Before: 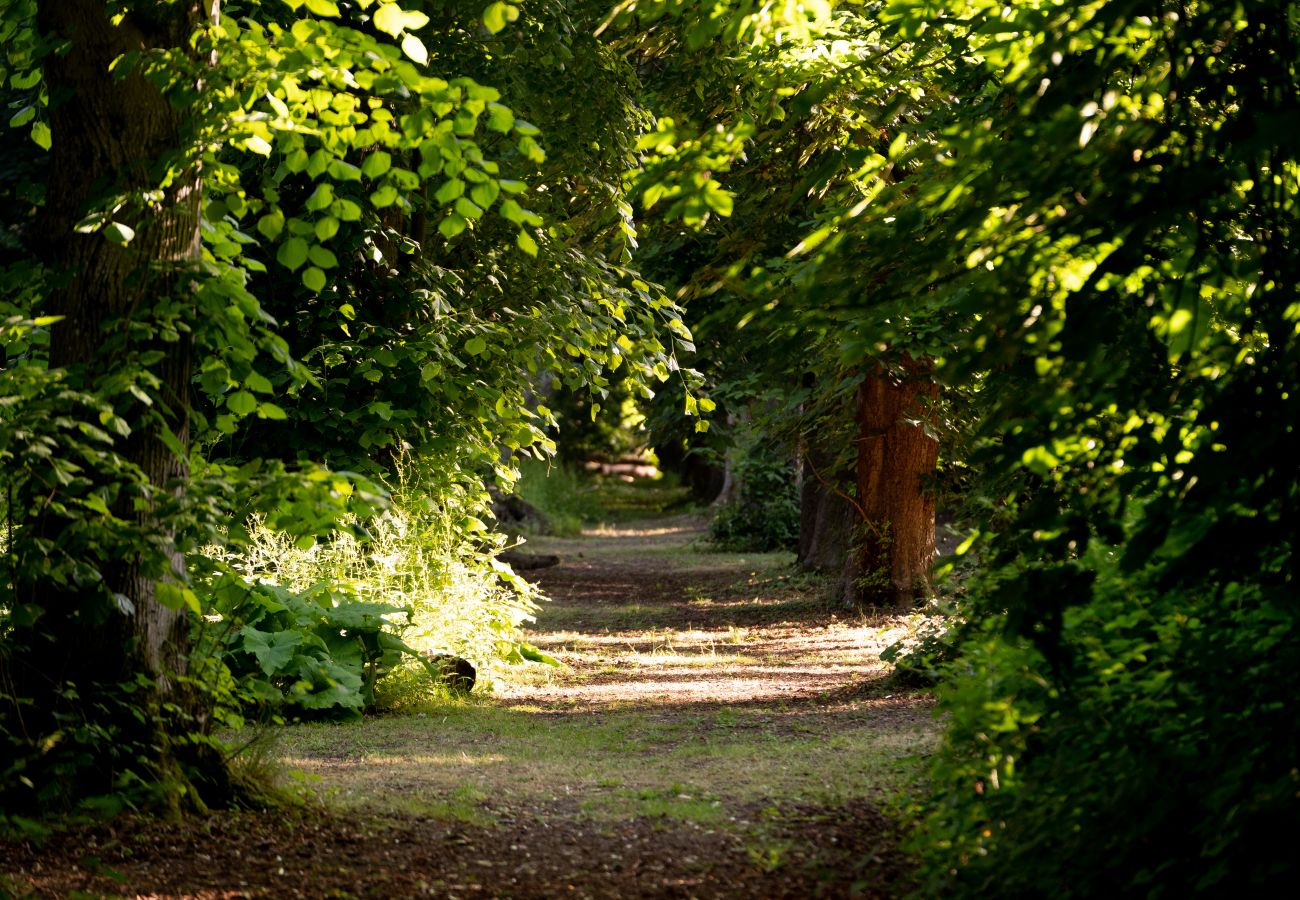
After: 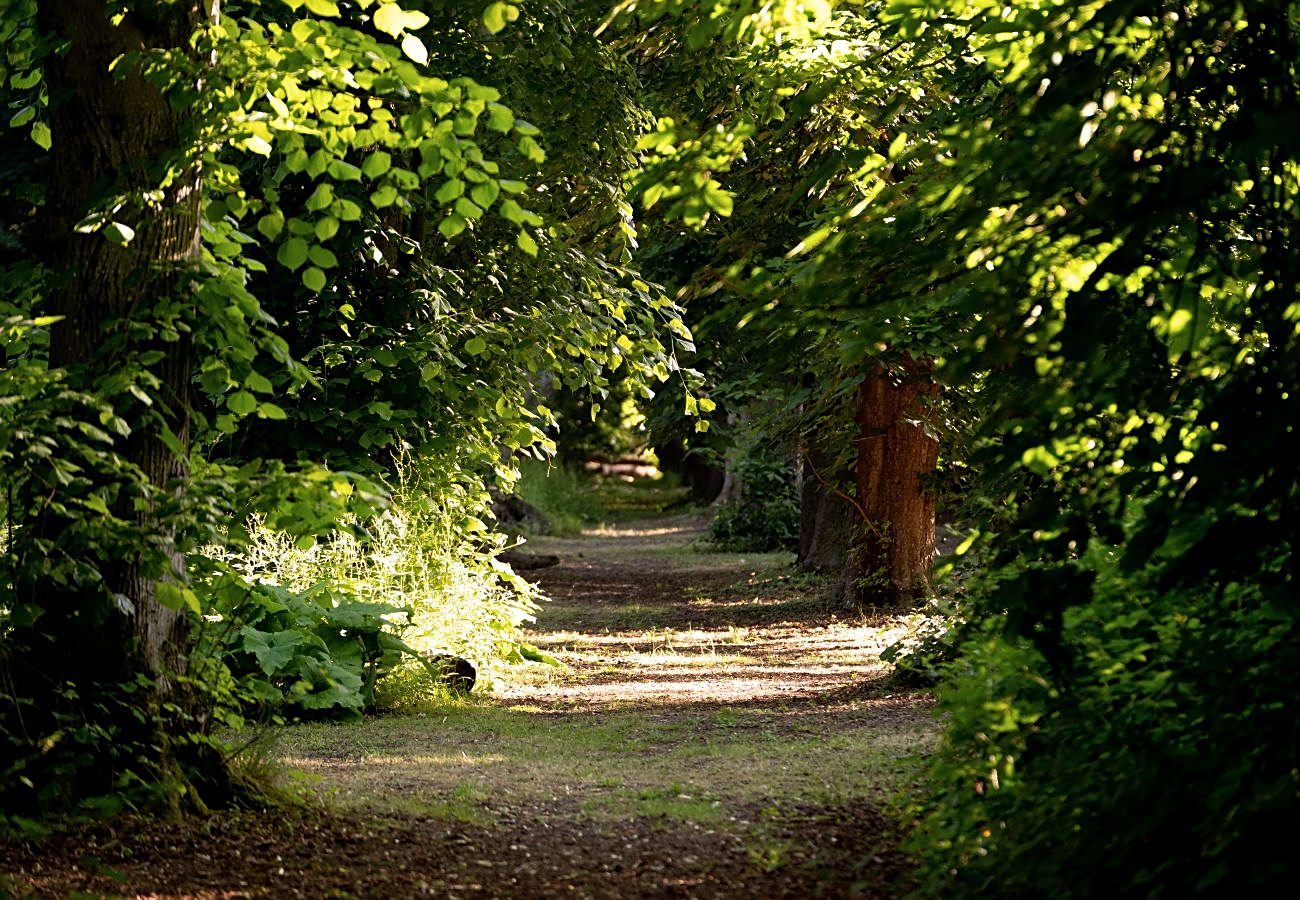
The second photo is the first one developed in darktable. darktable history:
contrast brightness saturation: saturation -0.052
sharpen: on, module defaults
